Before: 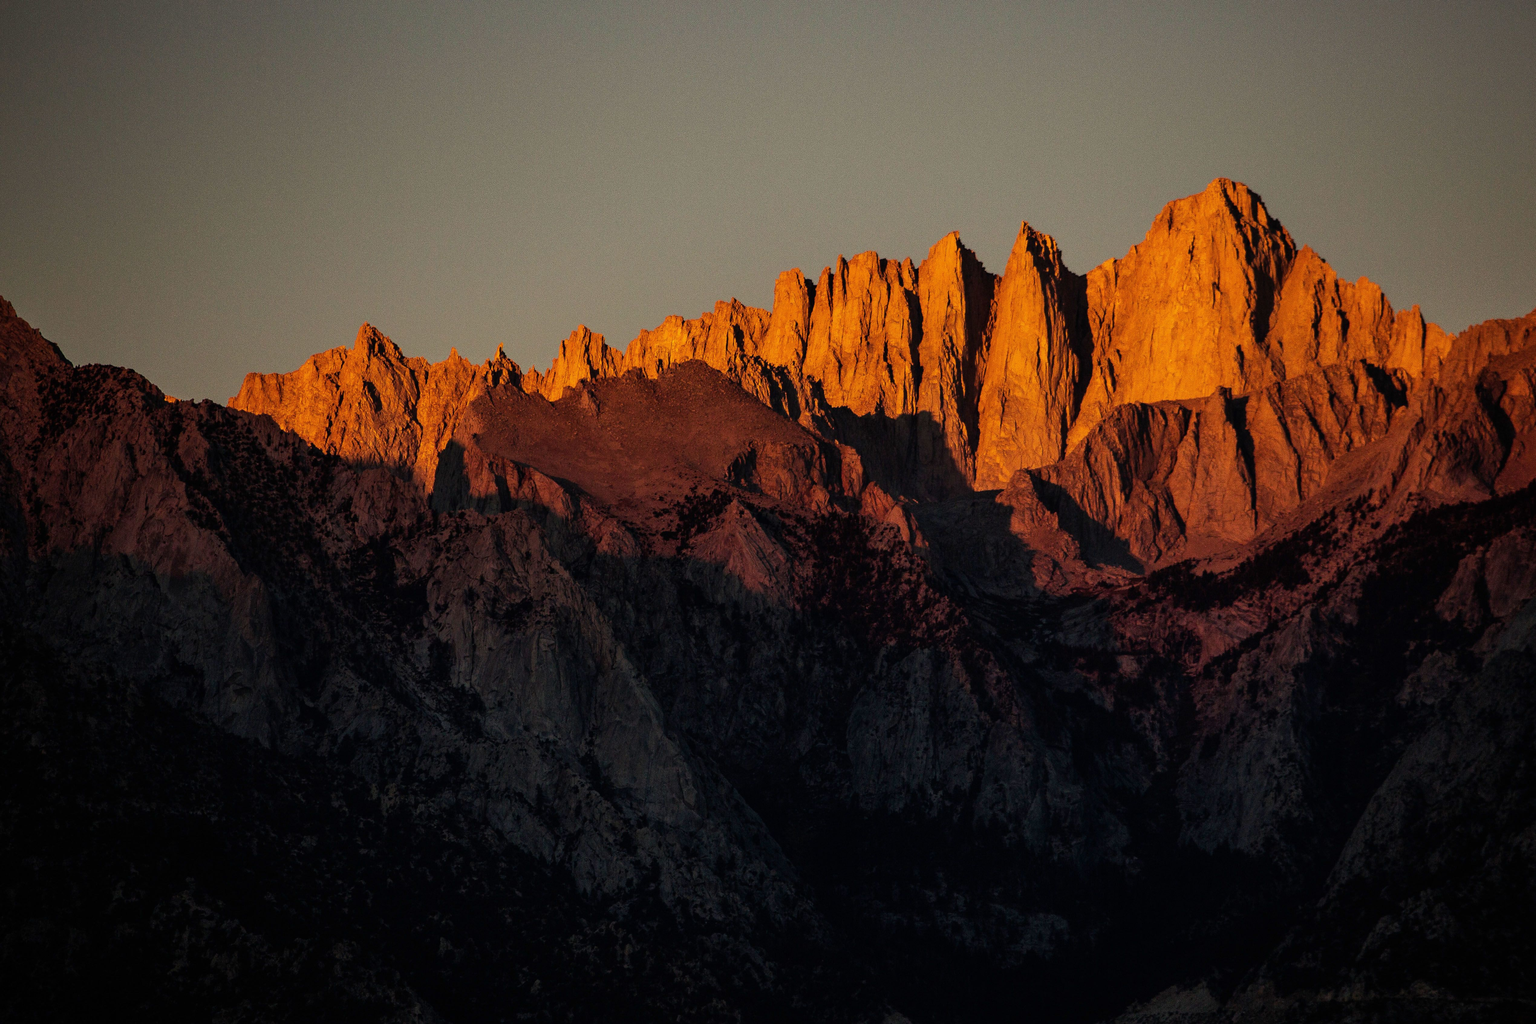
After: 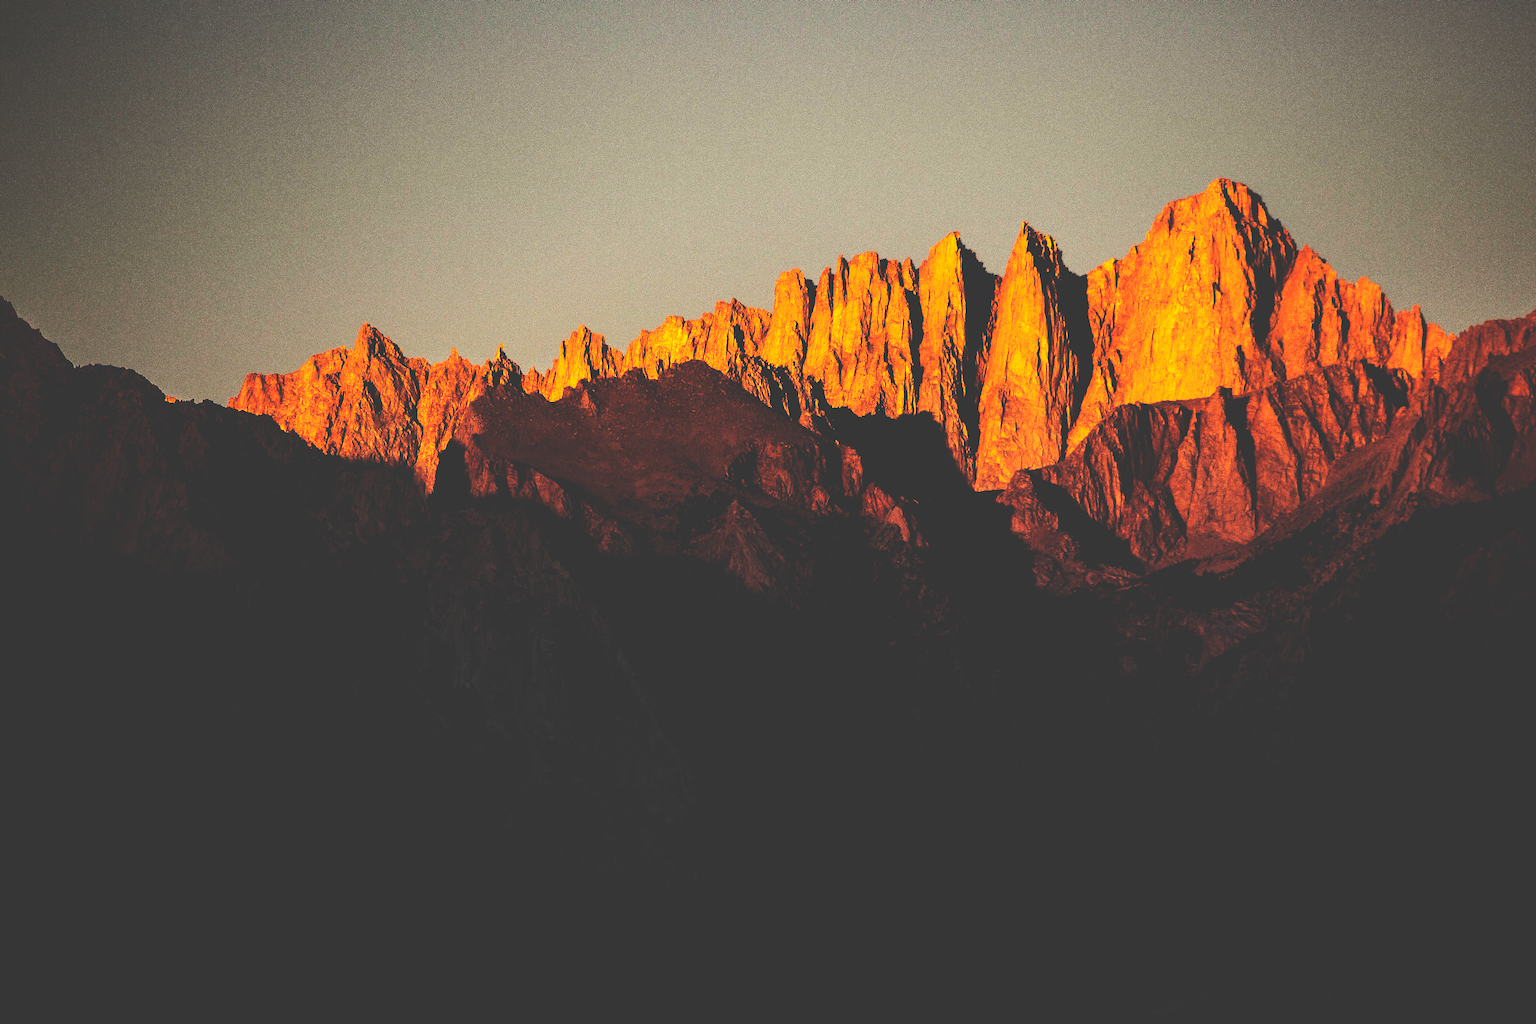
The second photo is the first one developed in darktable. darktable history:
tone equalizer: -8 EV -0.75 EV, -7 EV -0.7 EV, -6 EV -0.6 EV, -5 EV -0.4 EV, -3 EV 0.4 EV, -2 EV 0.6 EV, -1 EV 0.7 EV, +0 EV 0.75 EV, edges refinement/feathering 500, mask exposure compensation -1.57 EV, preserve details no
base curve: curves: ch0 [(0, 0.036) (0.007, 0.037) (0.604, 0.887) (1, 1)], preserve colors none
